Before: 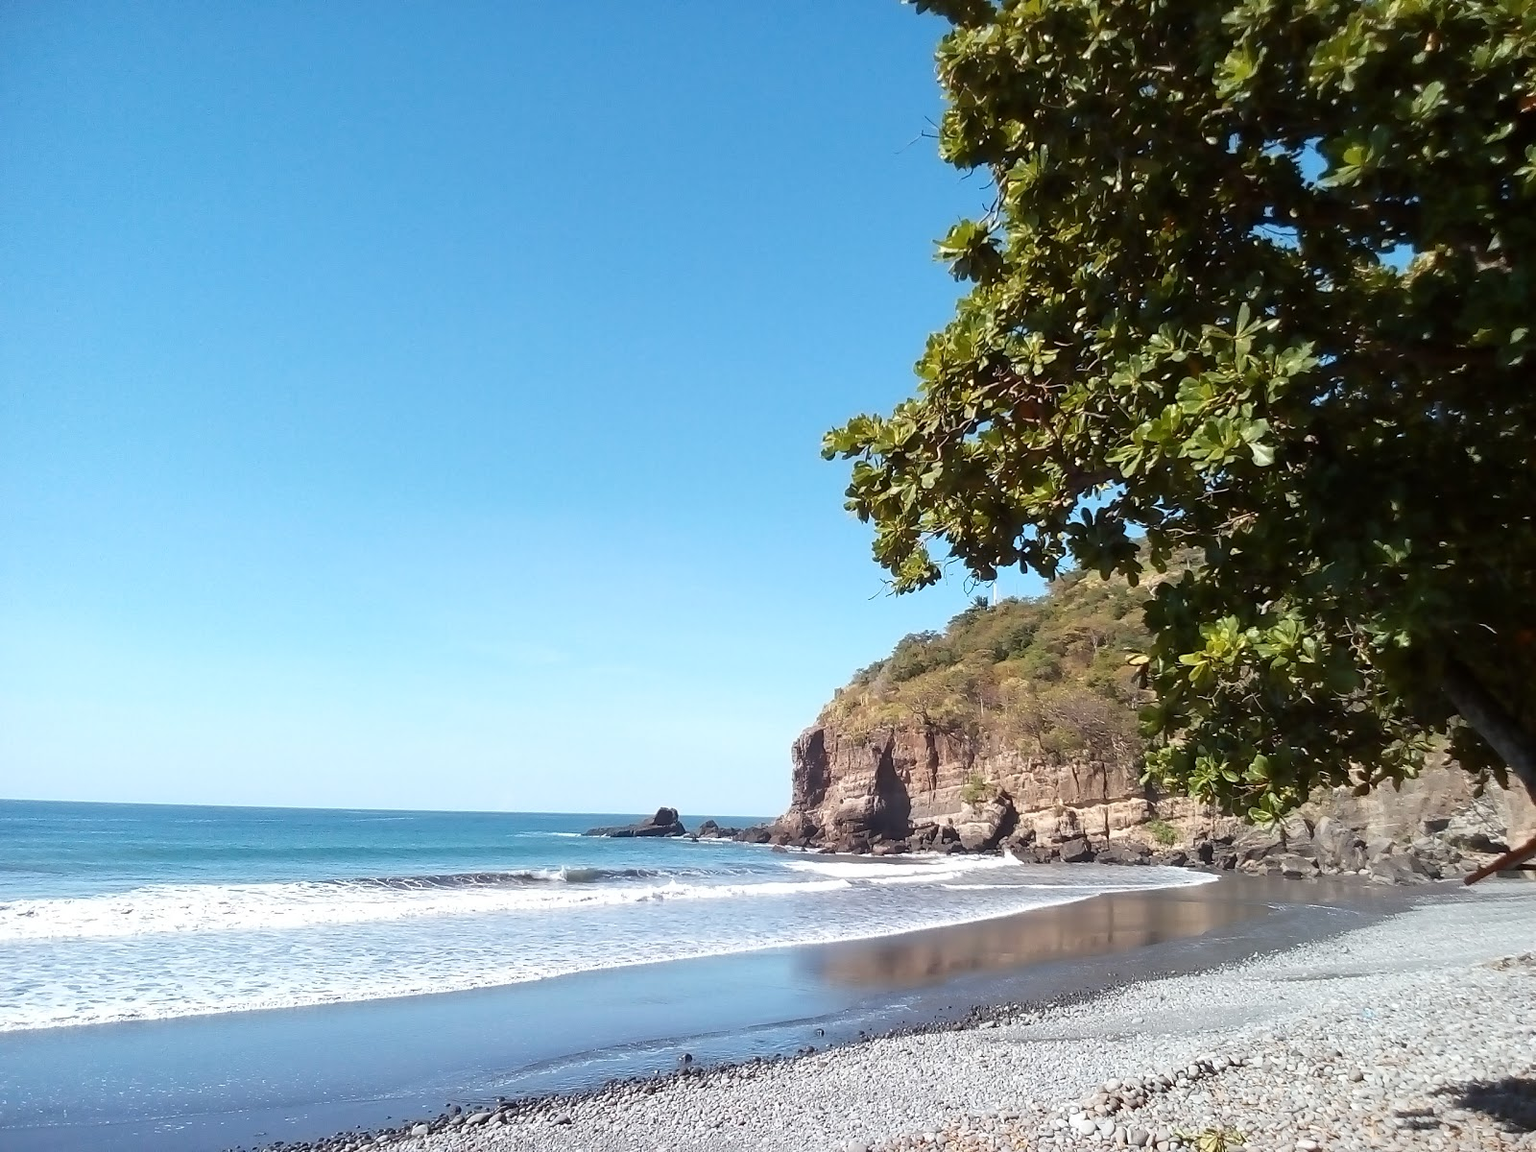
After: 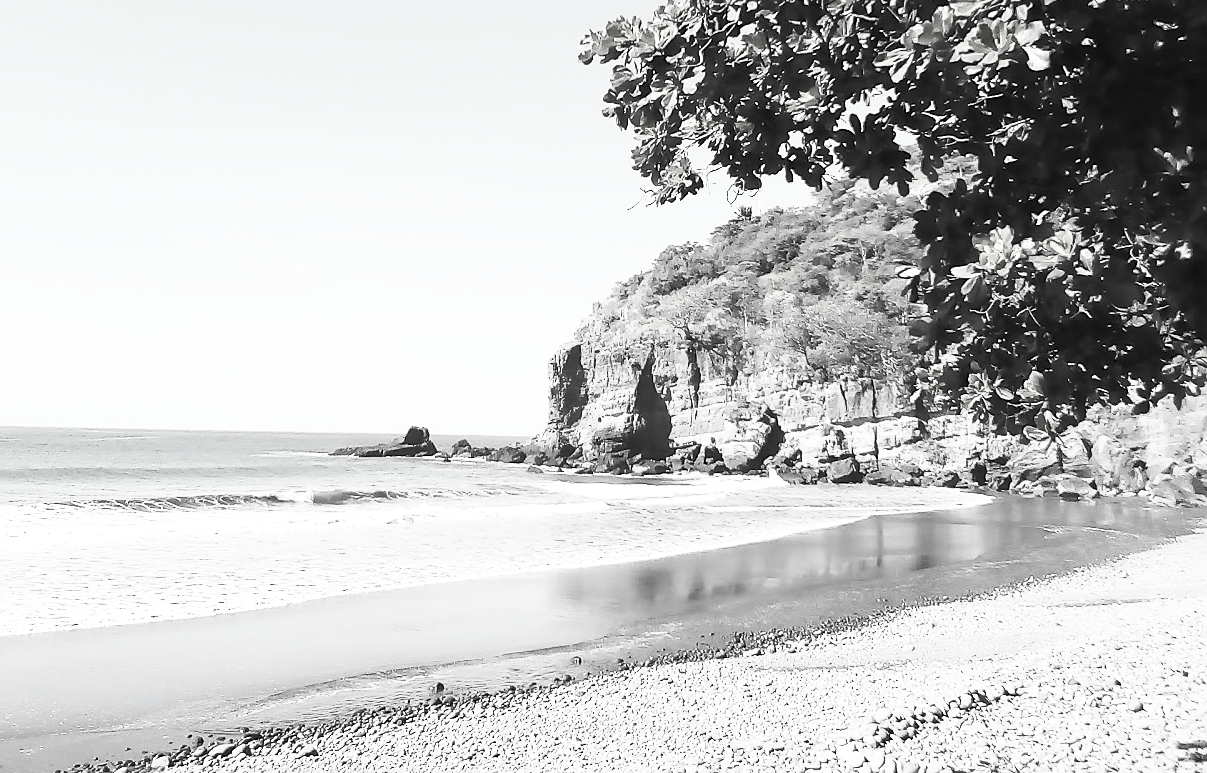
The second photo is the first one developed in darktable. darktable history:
crop and rotate: left 17.342%, top 34.615%, right 7.198%, bottom 0.905%
contrast brightness saturation: contrast 0.517, brightness 0.486, saturation -0.981
sharpen: radius 1.47, amount 0.407, threshold 1.6
